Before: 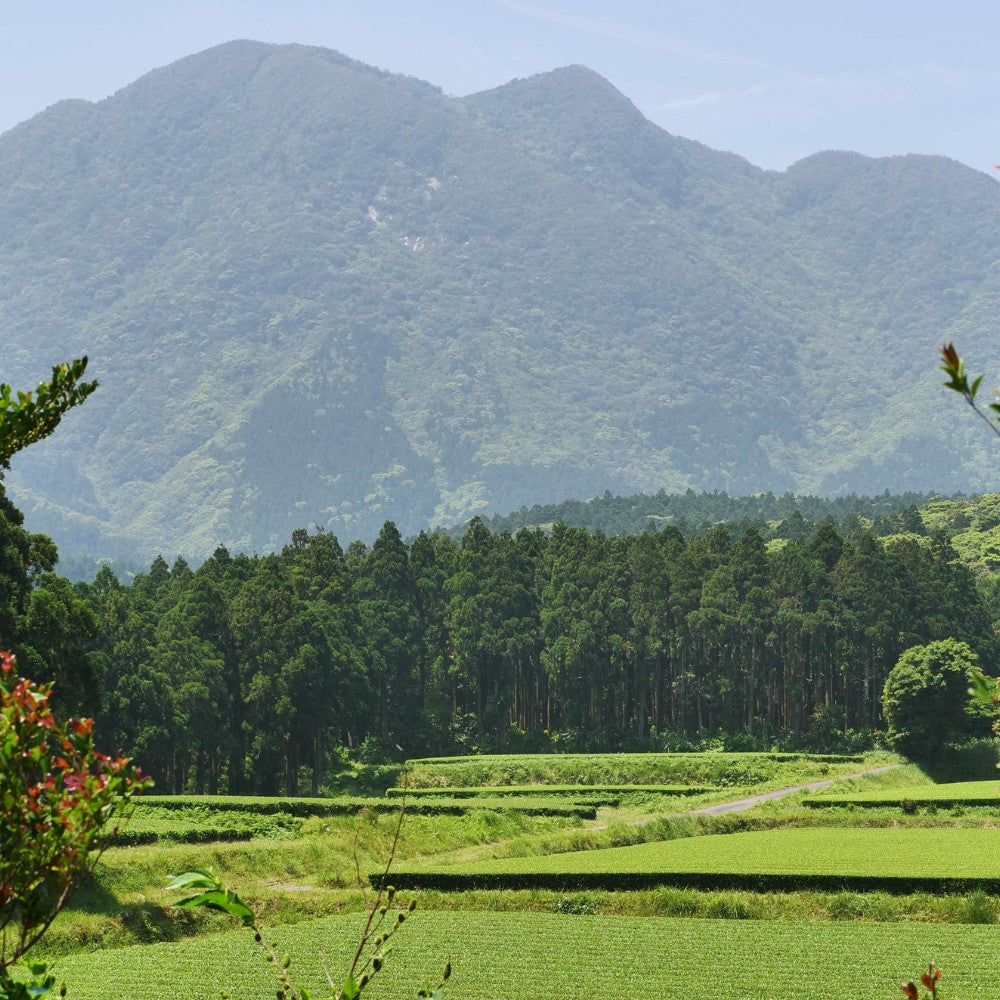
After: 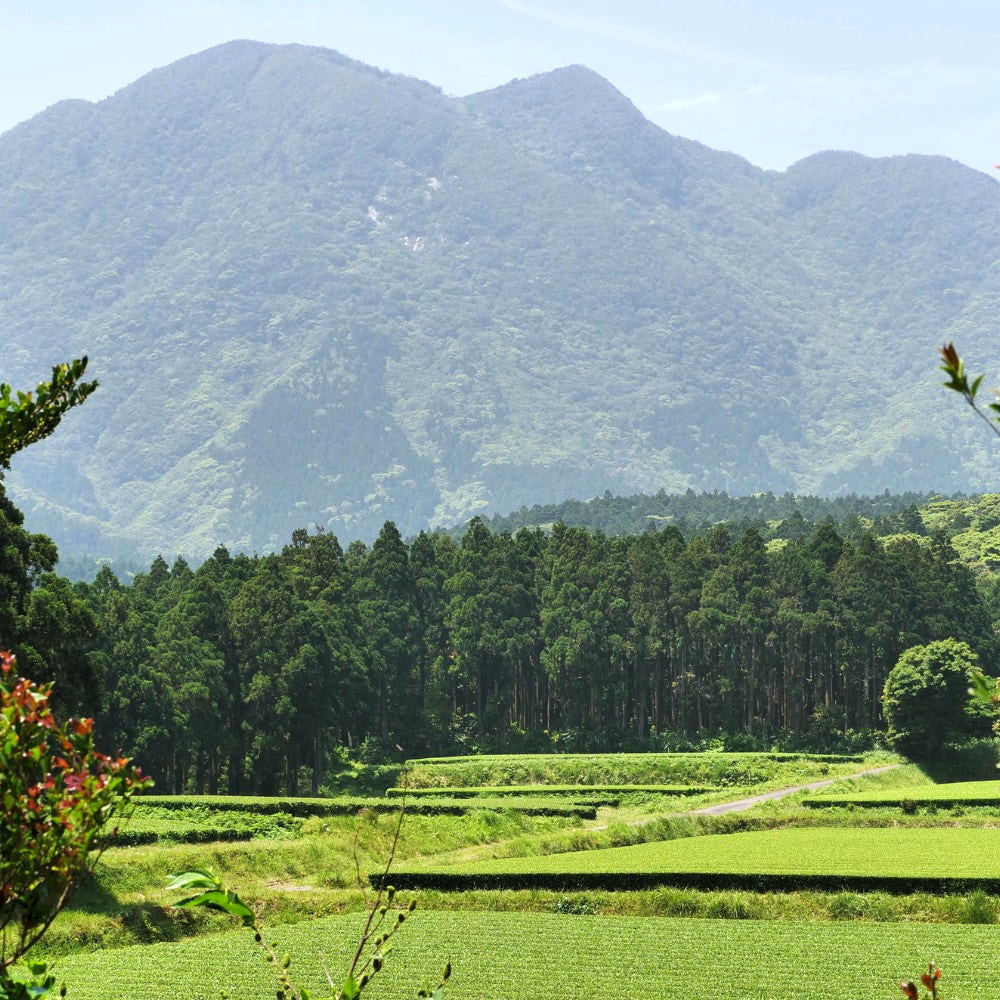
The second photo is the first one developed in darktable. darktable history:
levels: mode automatic, black 0.023%, white 99.97%, levels [0.062, 0.494, 0.925]
